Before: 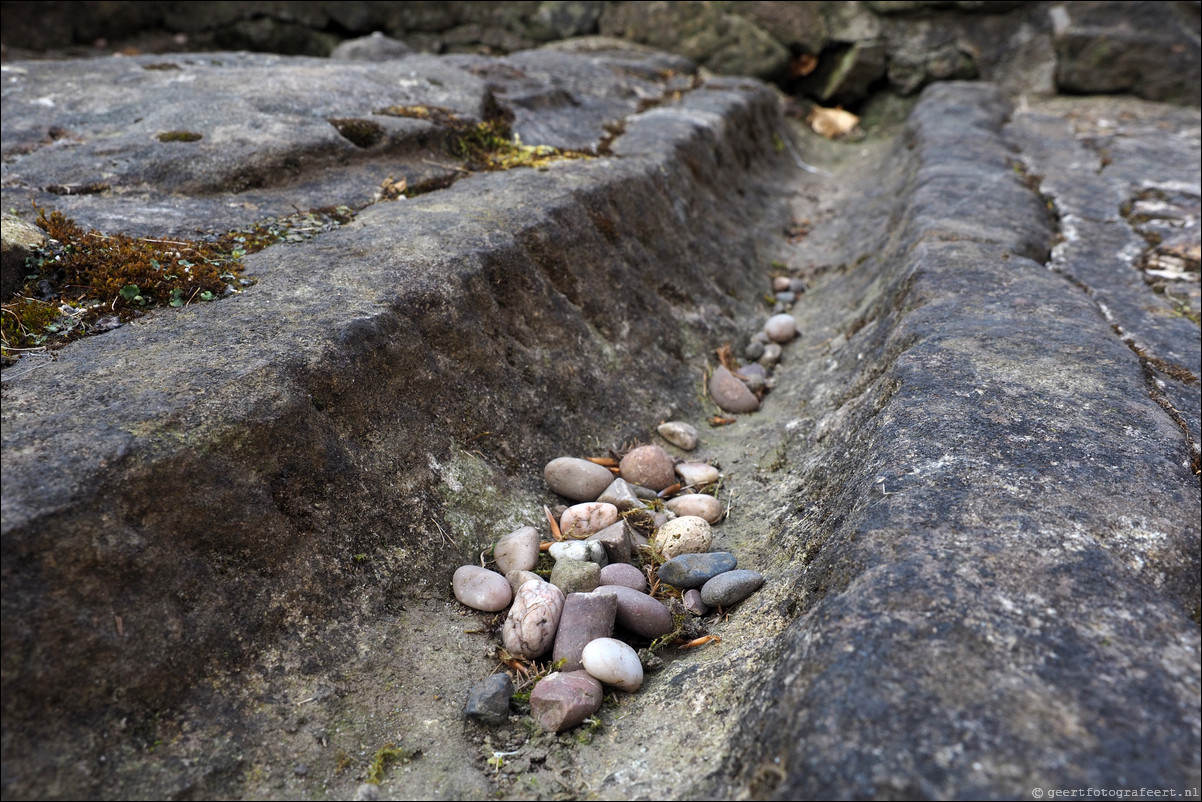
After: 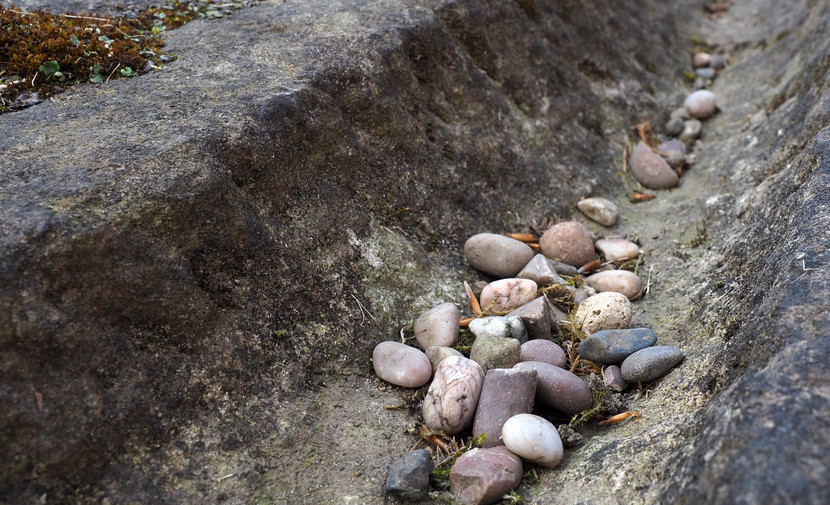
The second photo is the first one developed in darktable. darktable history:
crop: left 6.726%, top 27.992%, right 24.207%, bottom 8.93%
